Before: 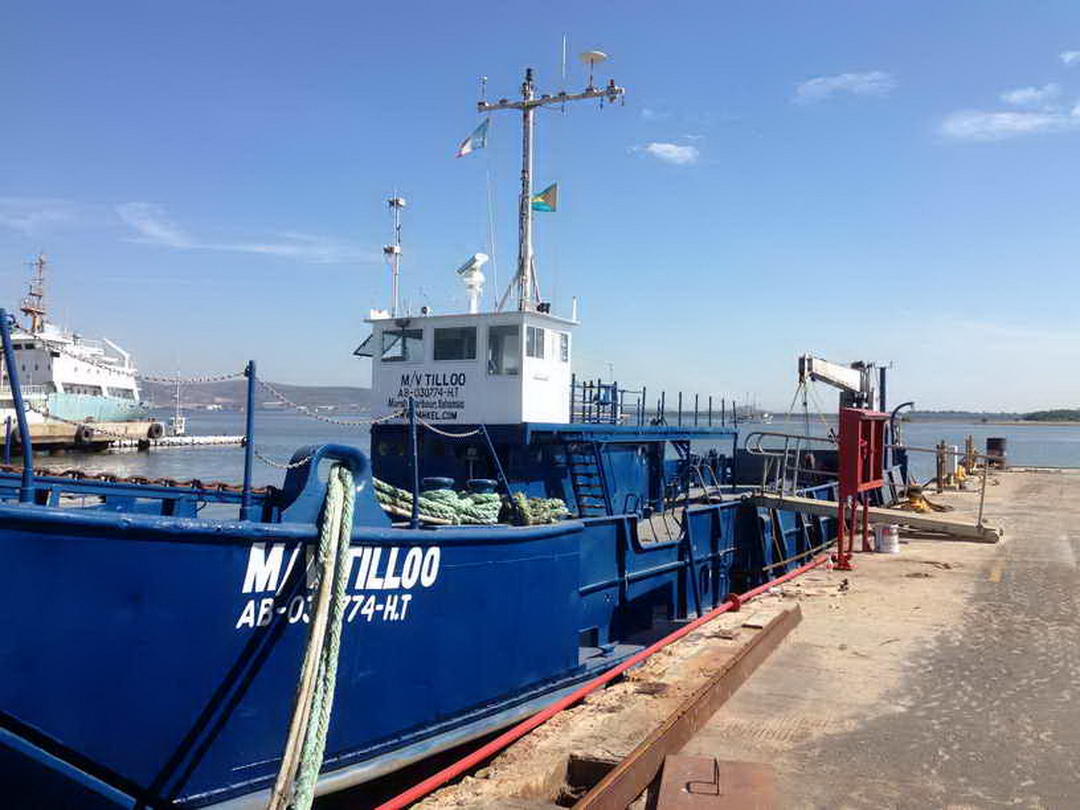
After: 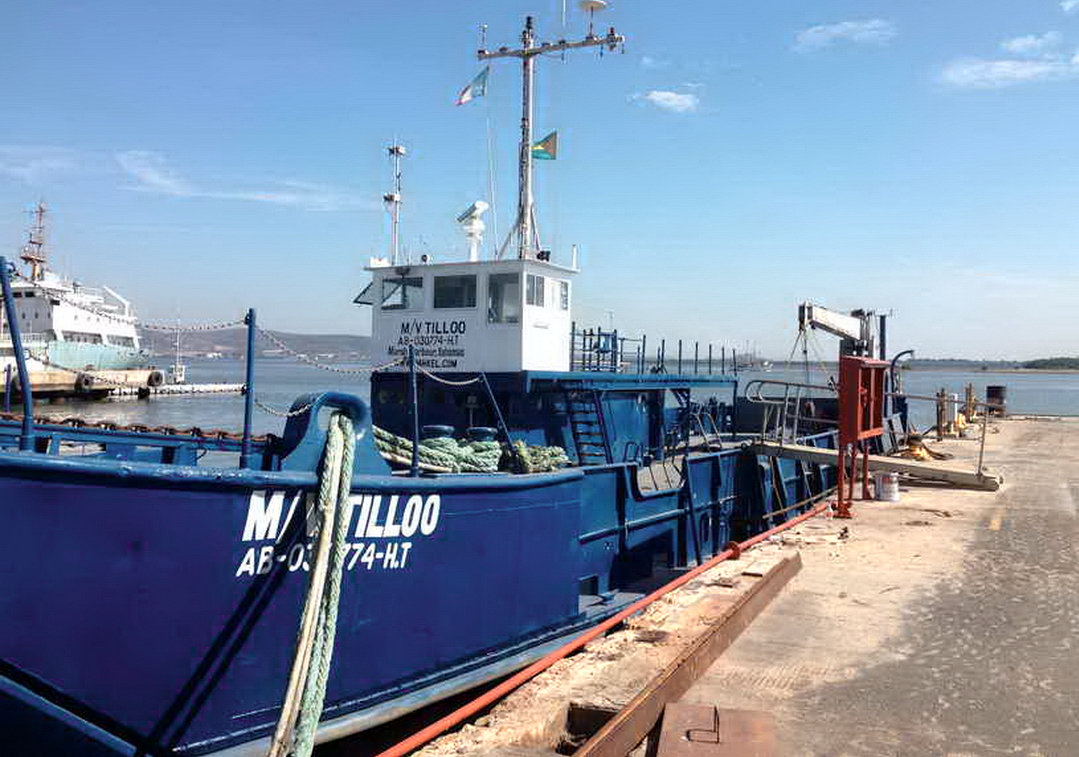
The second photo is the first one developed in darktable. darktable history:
levels: mode automatic, levels [0, 0.352, 0.703]
haze removal: strength 0.097, adaptive false
crop and rotate: top 6.423%
color zones: curves: ch0 [(0.018, 0.548) (0.224, 0.64) (0.425, 0.447) (0.675, 0.575) (0.732, 0.579)]; ch1 [(0.066, 0.487) (0.25, 0.5) (0.404, 0.43) (0.75, 0.421) (0.956, 0.421)]; ch2 [(0.044, 0.561) (0.215, 0.465) (0.399, 0.544) (0.465, 0.548) (0.614, 0.447) (0.724, 0.43) (0.882, 0.623) (0.956, 0.632)]
